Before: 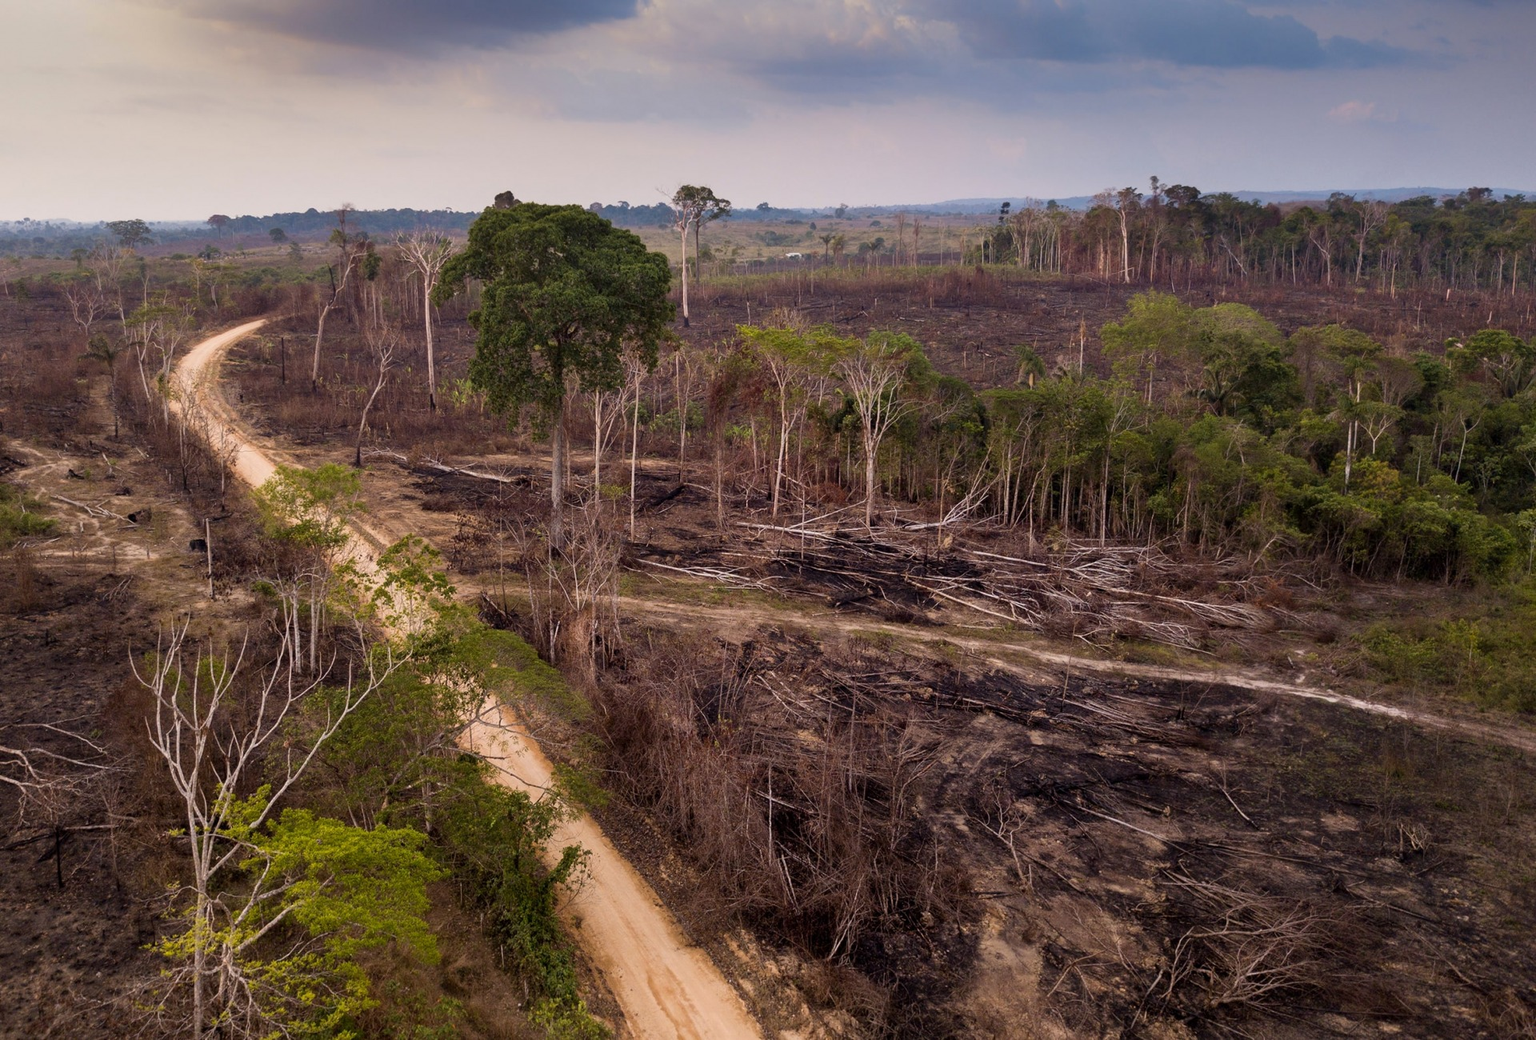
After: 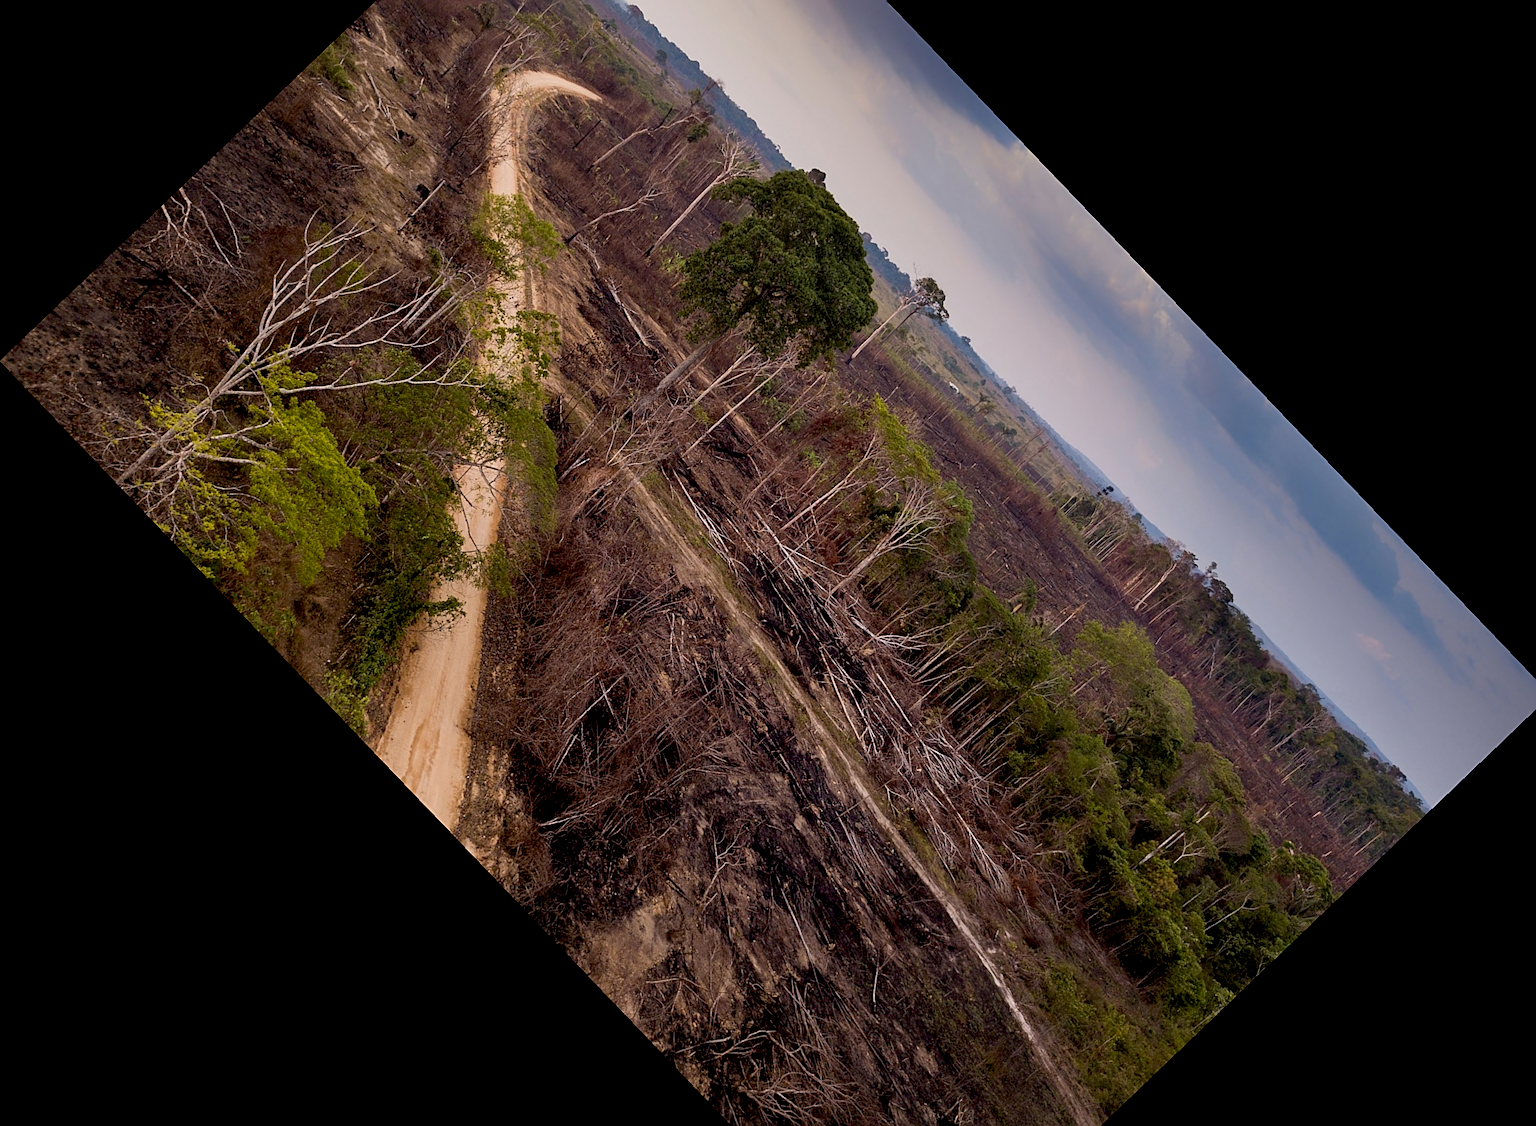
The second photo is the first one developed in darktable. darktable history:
sharpen: on, module defaults
crop and rotate: angle -46.26°, top 16.234%, right 0.912%, bottom 11.704%
exposure: black level correction 0.009, exposure -0.159 EV, compensate highlight preservation false
